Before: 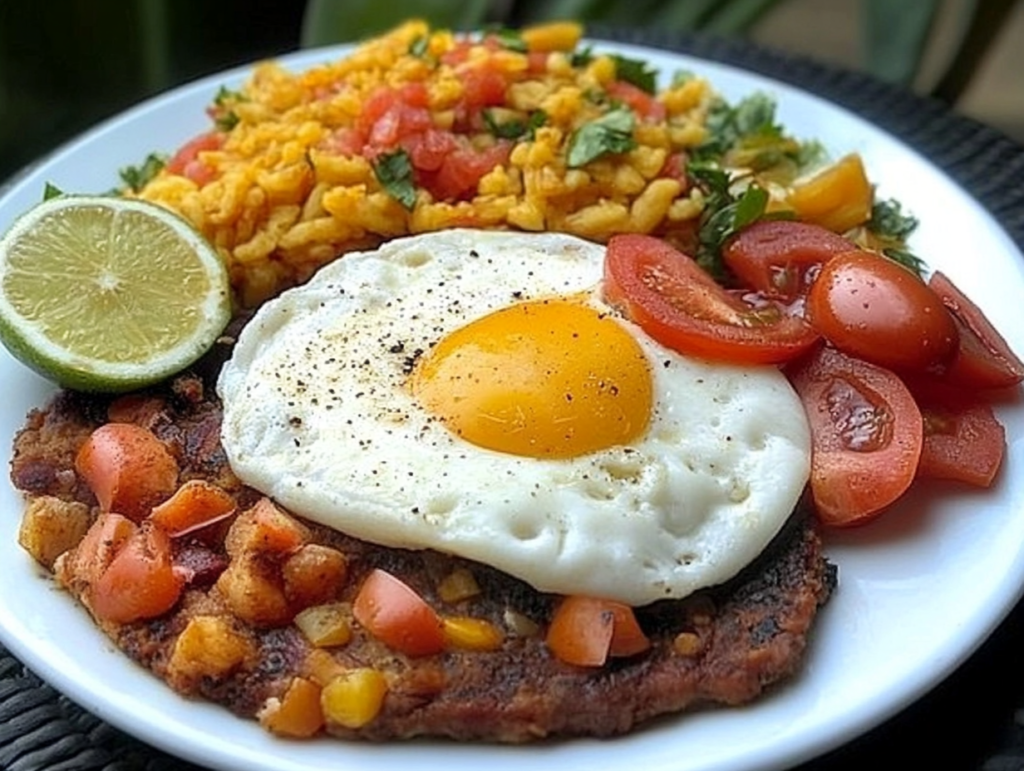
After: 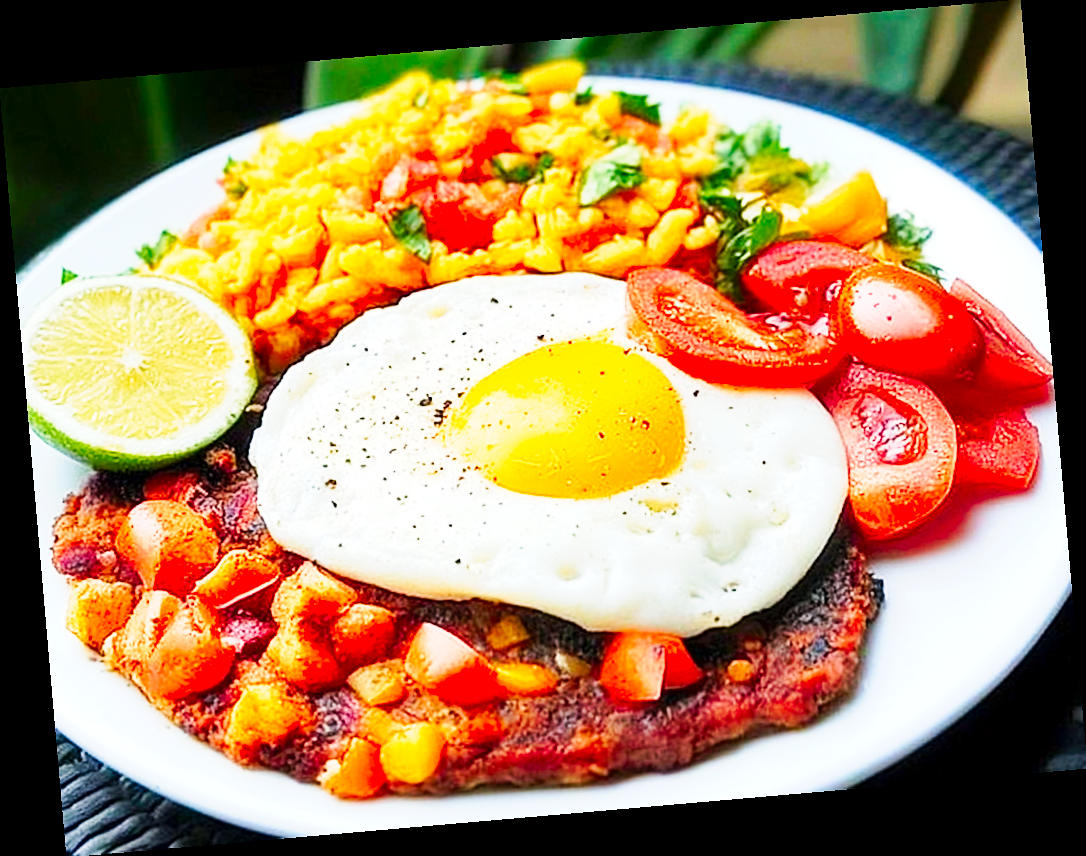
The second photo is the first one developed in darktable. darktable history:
color contrast: green-magenta contrast 1.69, blue-yellow contrast 1.49
rotate and perspective: rotation -4.98°, automatic cropping off
sharpen: radius 1.272, amount 0.305, threshold 0
tone curve: curves: ch0 [(0, 0) (0.003, 0.004) (0.011, 0.016) (0.025, 0.035) (0.044, 0.062) (0.069, 0.097) (0.1, 0.143) (0.136, 0.205) (0.177, 0.276) (0.224, 0.36) (0.277, 0.461) (0.335, 0.584) (0.399, 0.686) (0.468, 0.783) (0.543, 0.868) (0.623, 0.927) (0.709, 0.96) (0.801, 0.974) (0.898, 0.986) (1, 1)], preserve colors none
